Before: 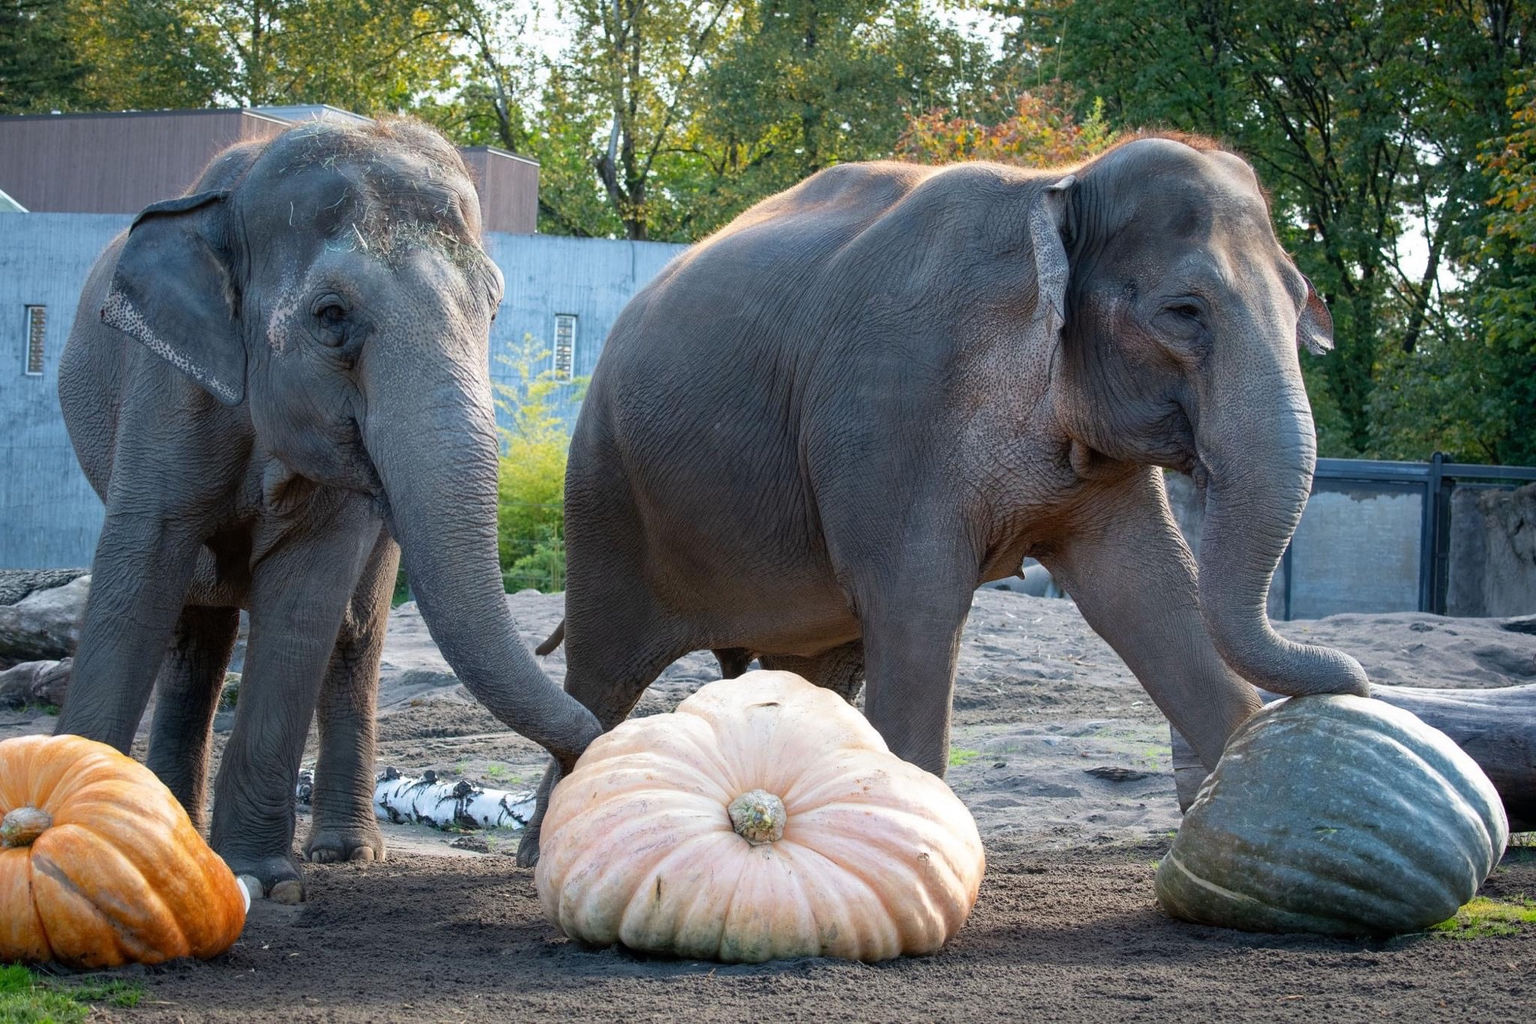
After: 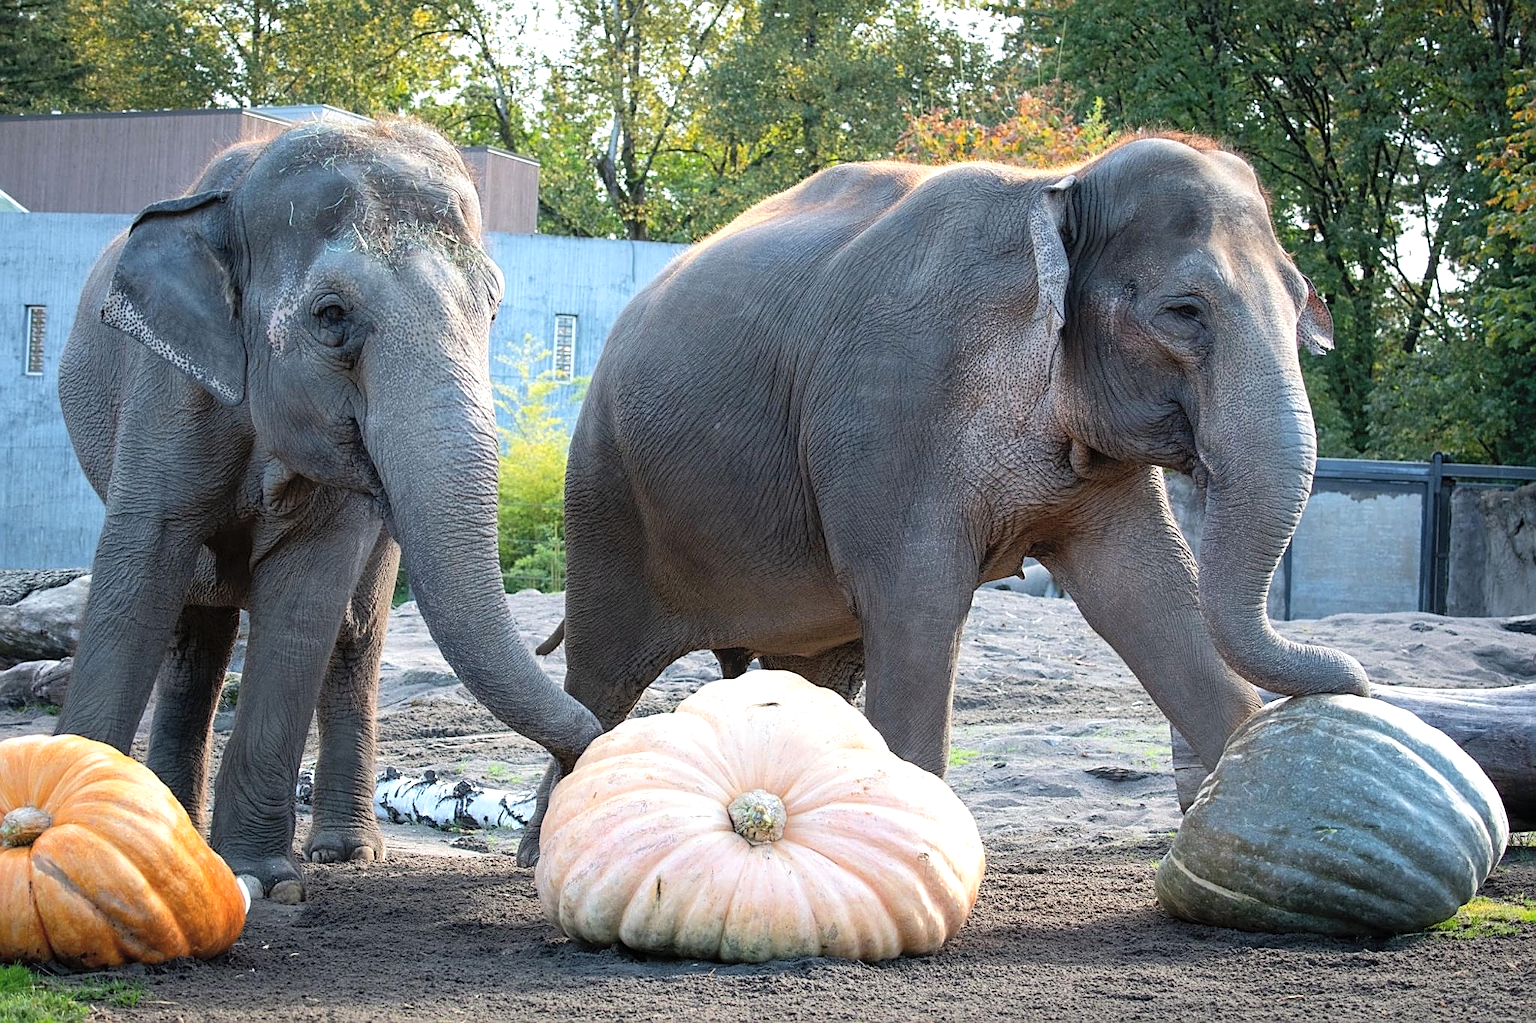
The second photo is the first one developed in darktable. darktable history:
contrast brightness saturation: brightness 0.144
sharpen: on, module defaults
tone equalizer: -8 EV -0.414 EV, -7 EV -0.419 EV, -6 EV -0.309 EV, -5 EV -0.217 EV, -3 EV 0.229 EV, -2 EV 0.32 EV, -1 EV 0.4 EV, +0 EV 0.412 EV, edges refinement/feathering 500, mask exposure compensation -1.57 EV, preserve details no
